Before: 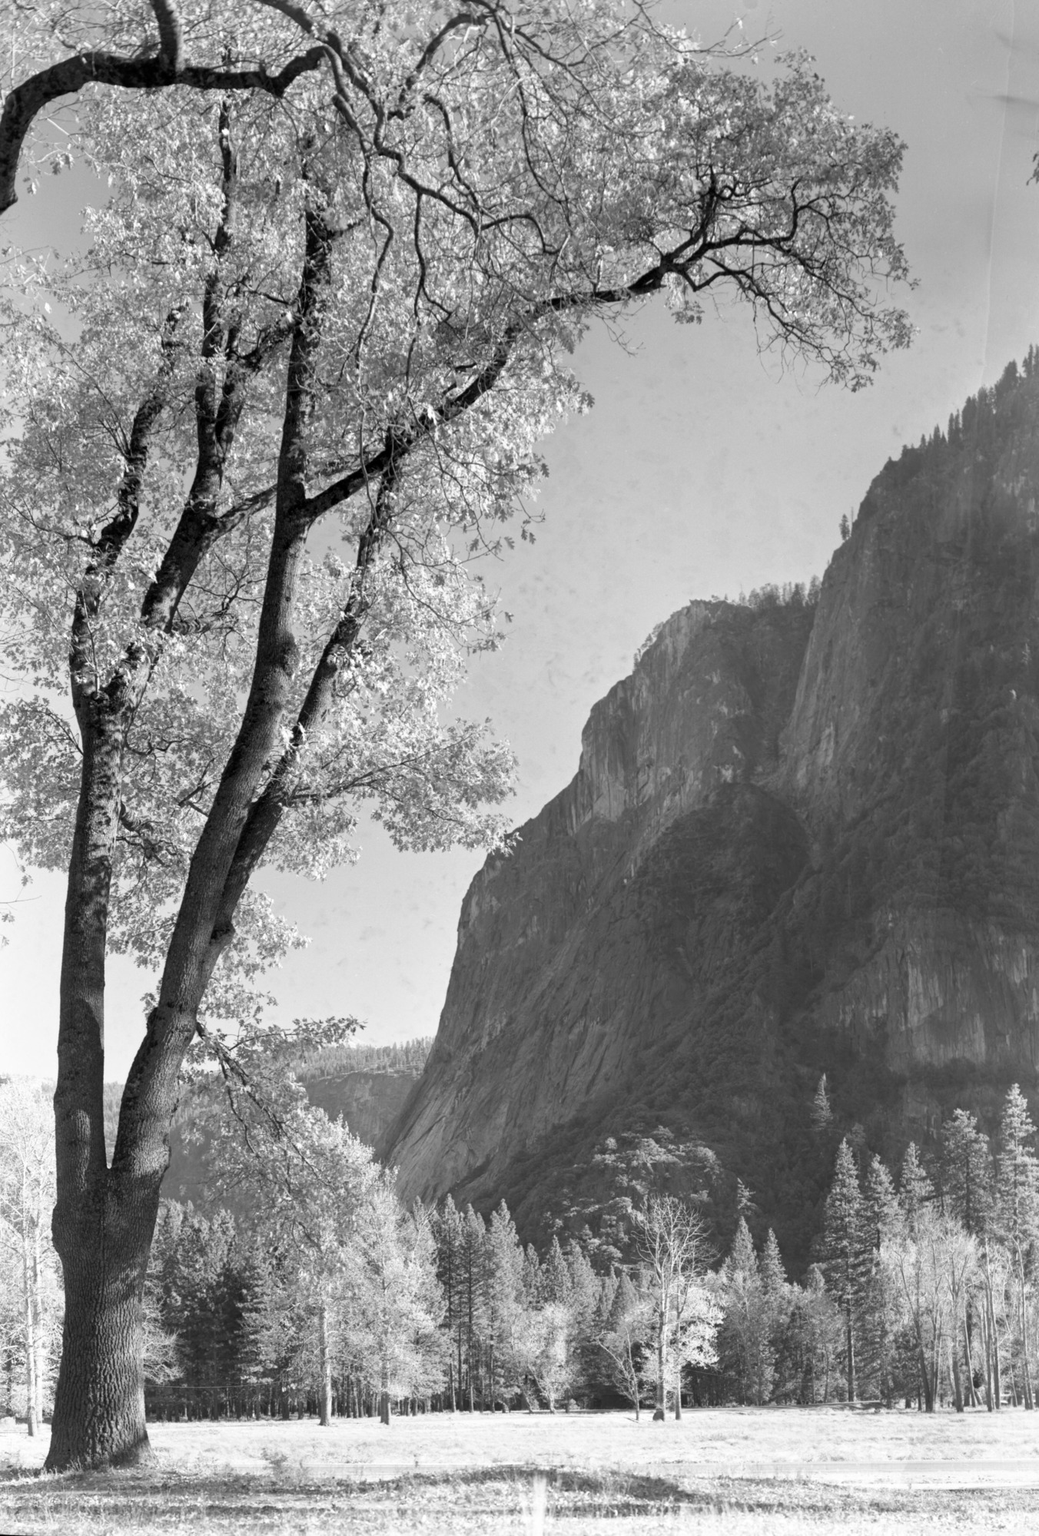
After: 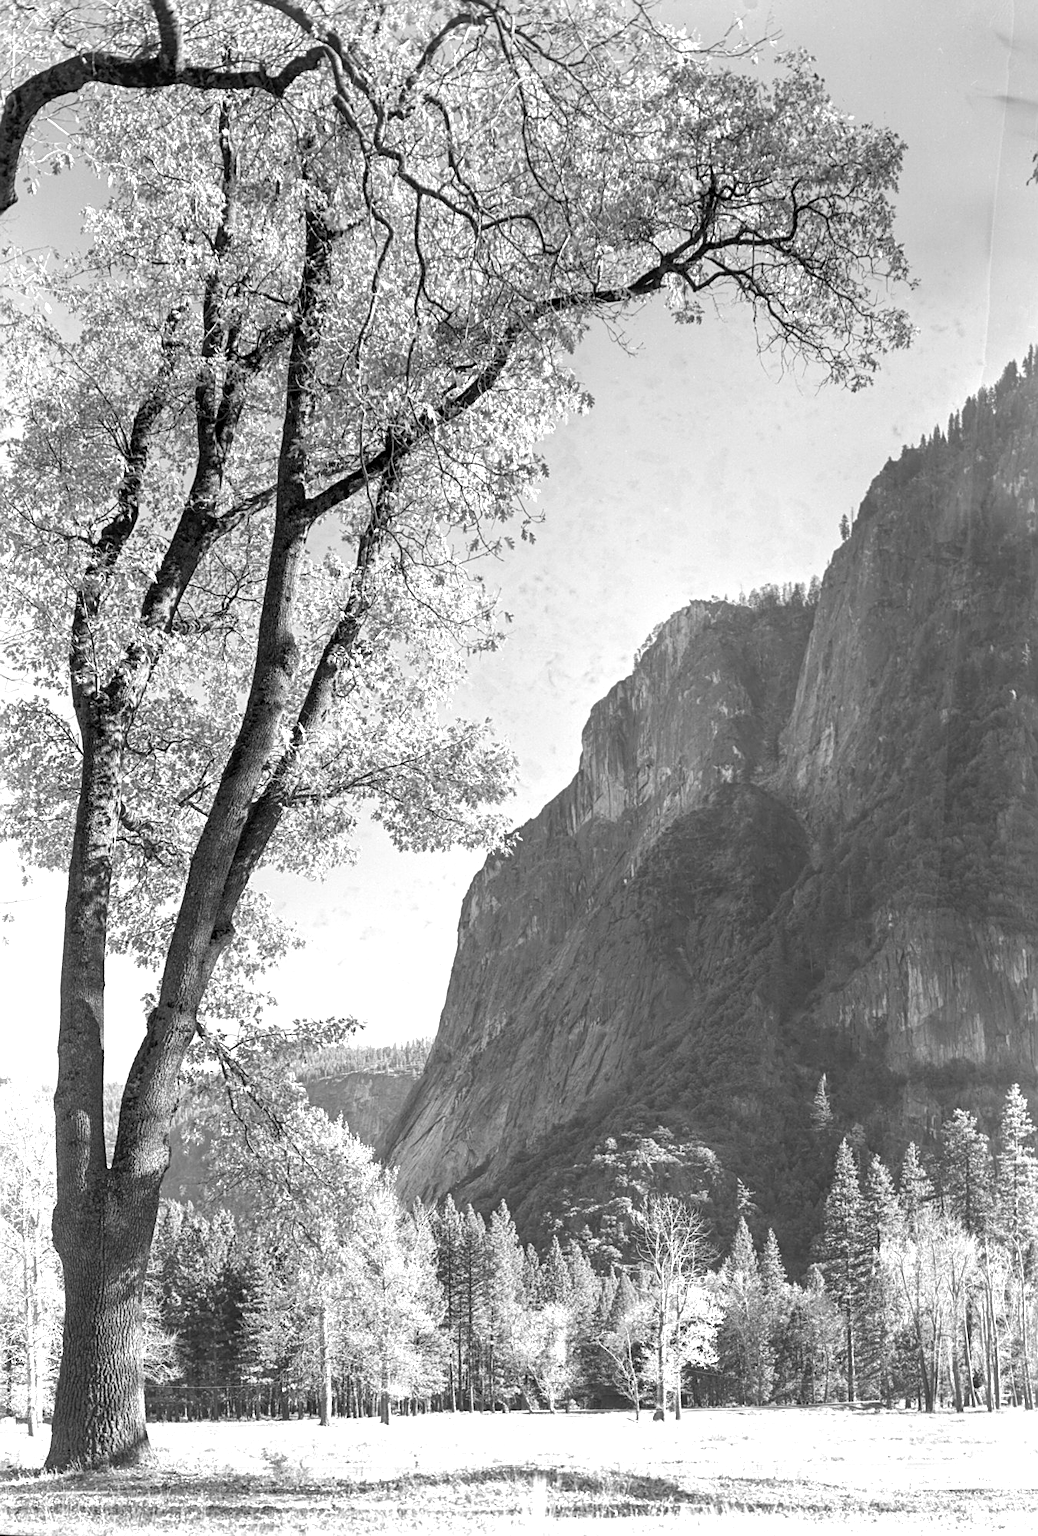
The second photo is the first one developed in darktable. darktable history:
local contrast: on, module defaults
sharpen: on, module defaults
tone equalizer: edges refinement/feathering 500, mask exposure compensation -1.57 EV, preserve details guided filter
exposure: black level correction 0, exposure 0.499 EV, compensate exposure bias true, compensate highlight preservation false
